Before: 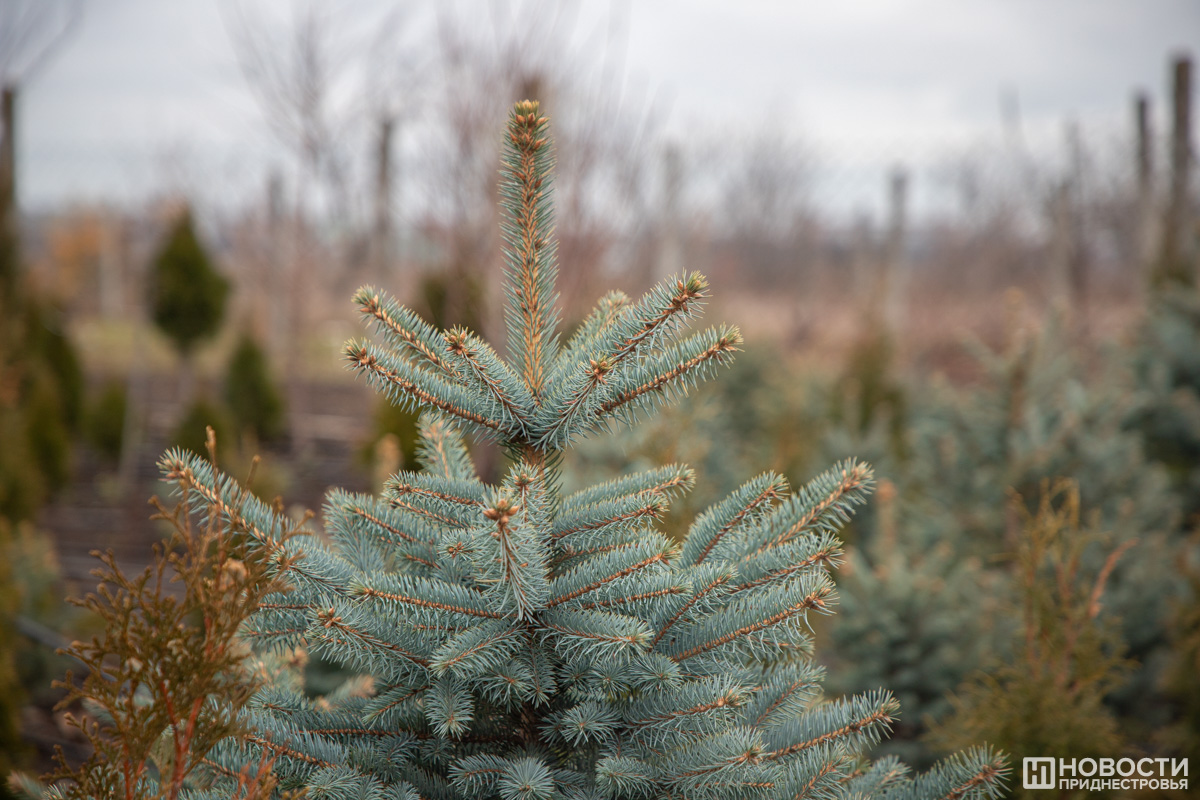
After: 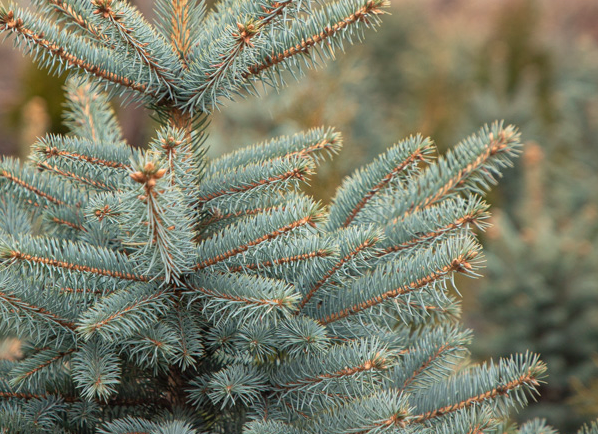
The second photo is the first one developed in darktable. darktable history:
shadows and highlights: soften with gaussian
crop: left 29.424%, top 42.217%, right 20.742%, bottom 3.491%
base curve: curves: ch0 [(0, 0) (0.666, 0.806) (1, 1)], preserve colors none
